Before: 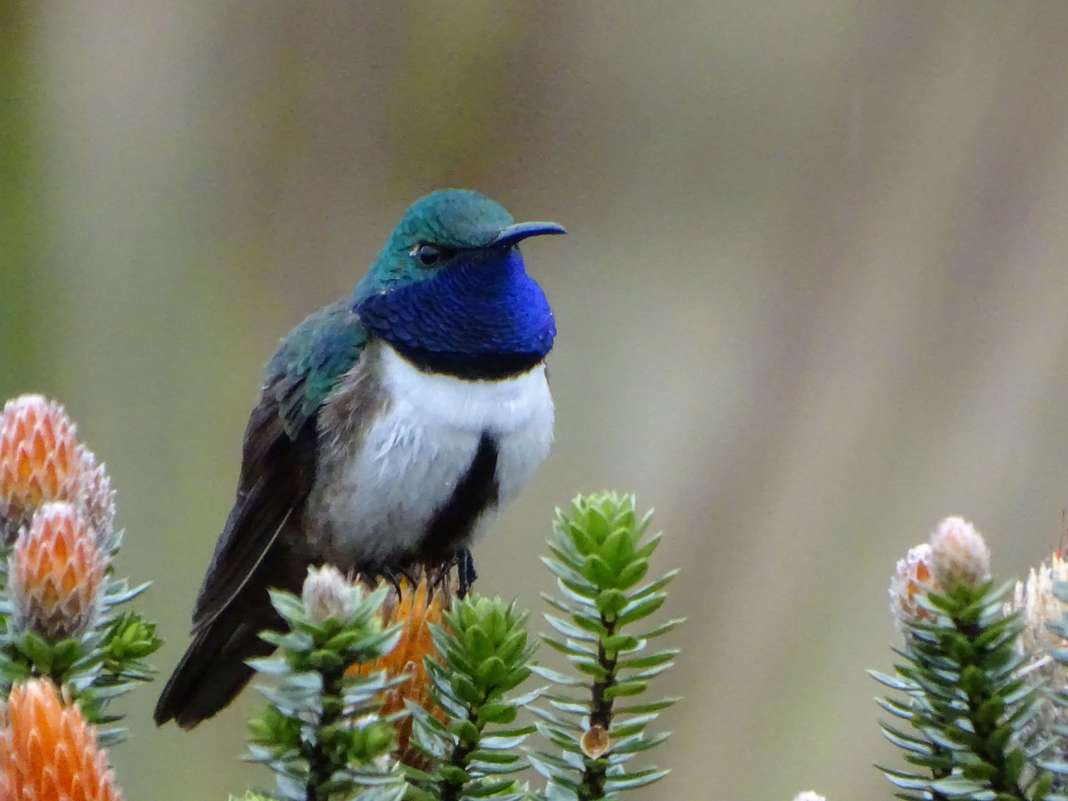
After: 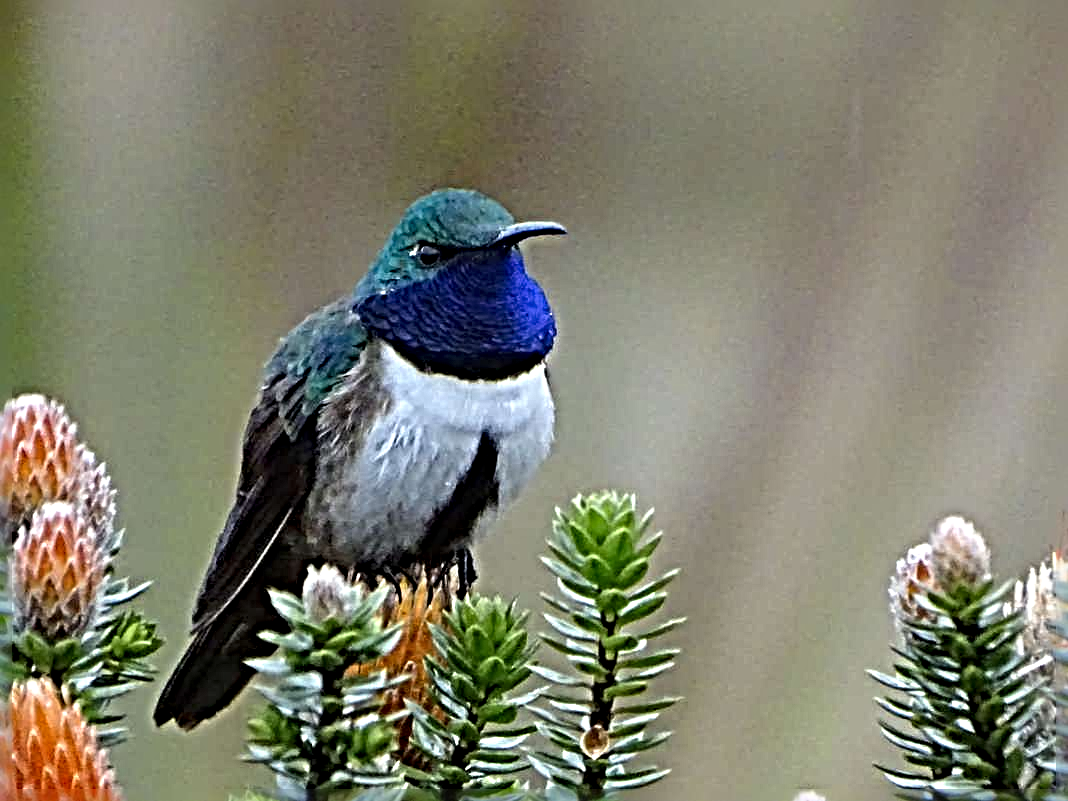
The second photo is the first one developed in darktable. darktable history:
sharpen: radius 6.285, amount 1.804, threshold 0.115
